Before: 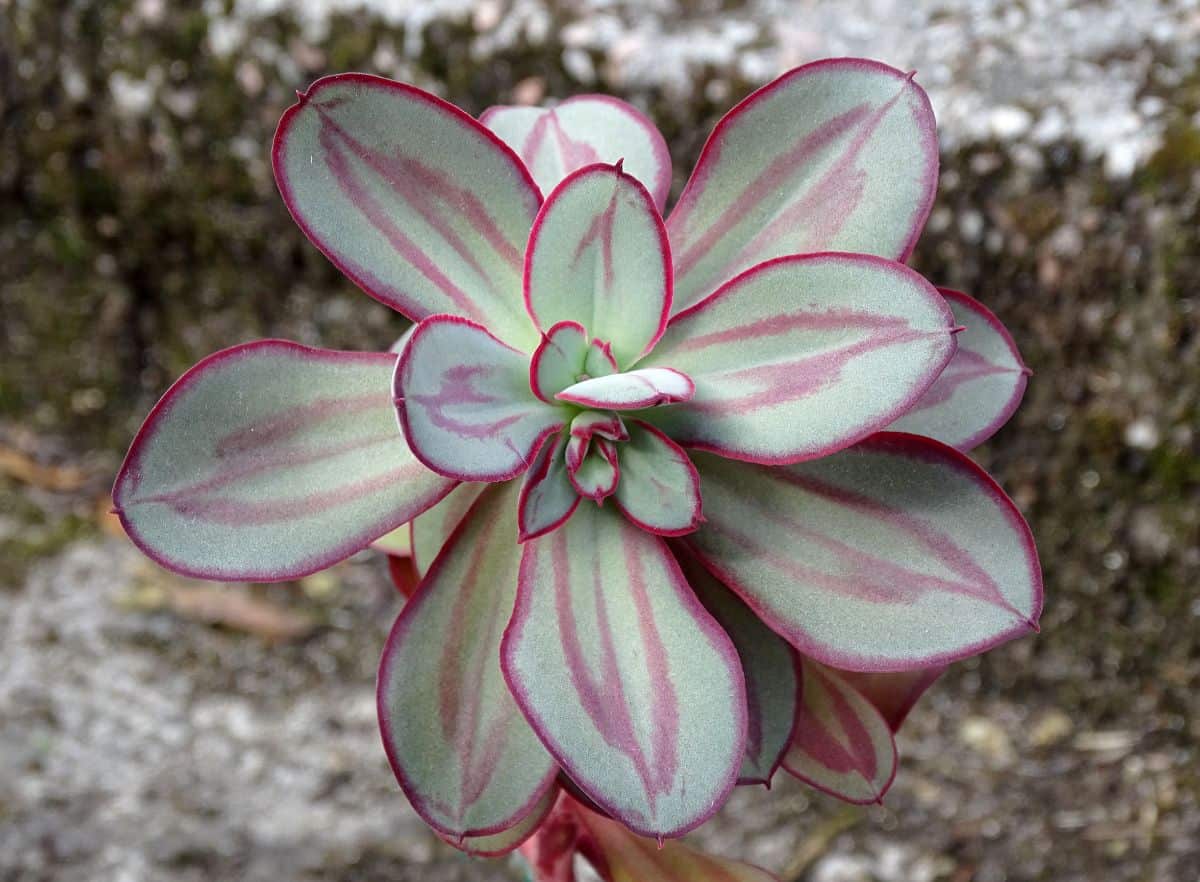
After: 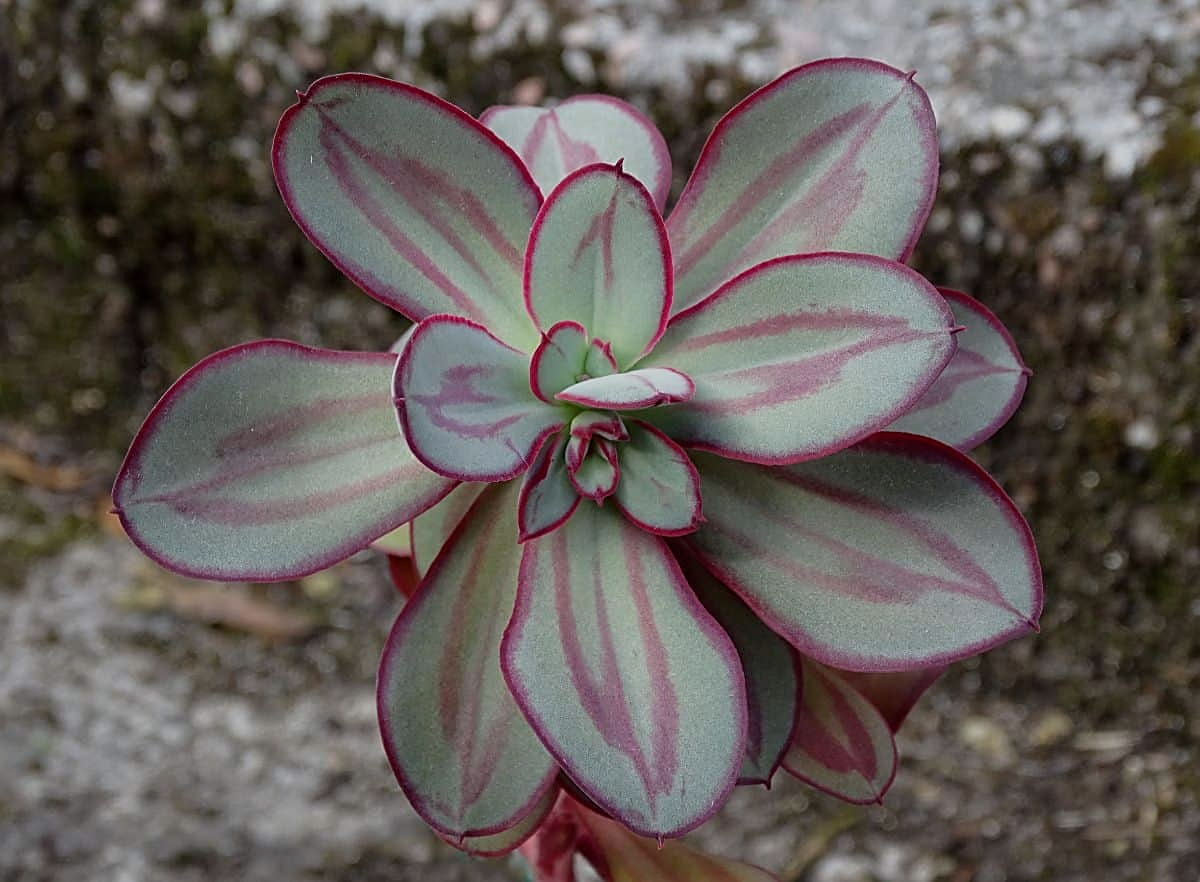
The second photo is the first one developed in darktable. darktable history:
exposure: black level correction 0, exposure -0.707 EV, compensate exposure bias true, compensate highlight preservation false
sharpen: on, module defaults
